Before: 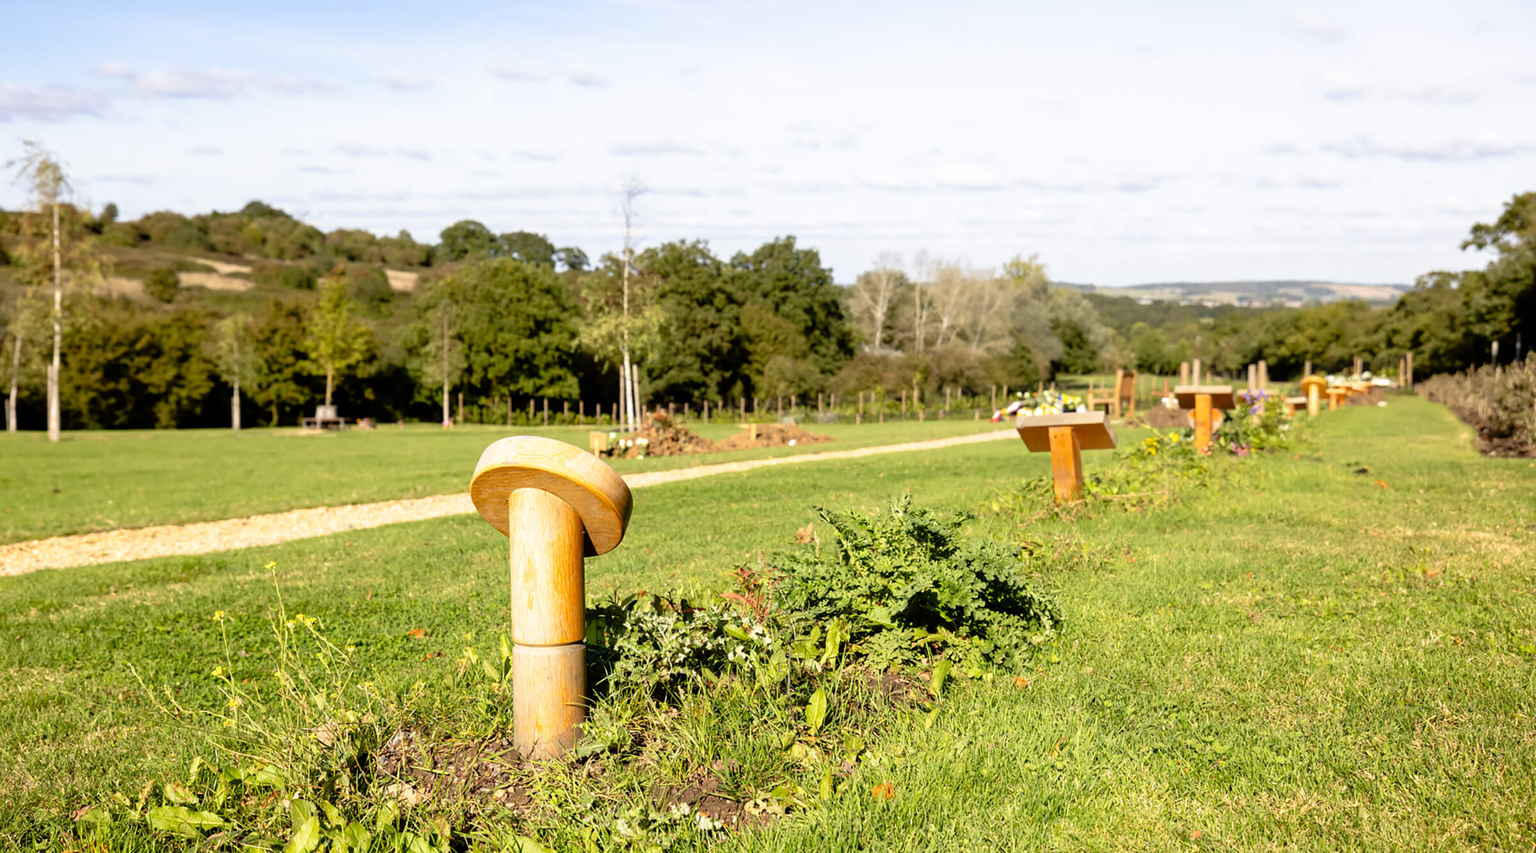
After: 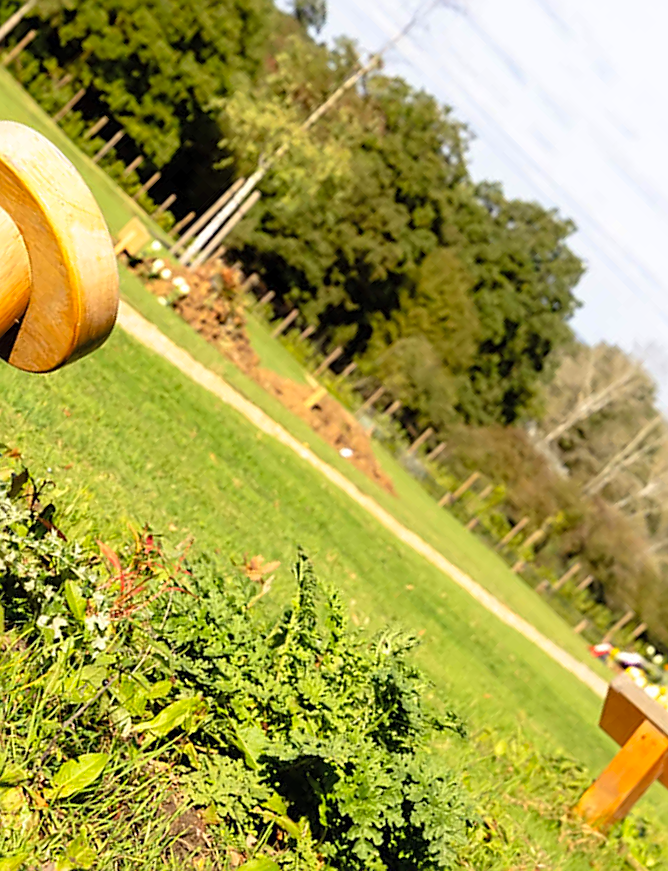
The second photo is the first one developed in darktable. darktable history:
crop and rotate: angle -45.03°, top 16.362%, right 0.778%, bottom 11.756%
contrast brightness saturation: brightness 0.088, saturation 0.193
exposure: compensate highlight preservation false
sharpen: on, module defaults
